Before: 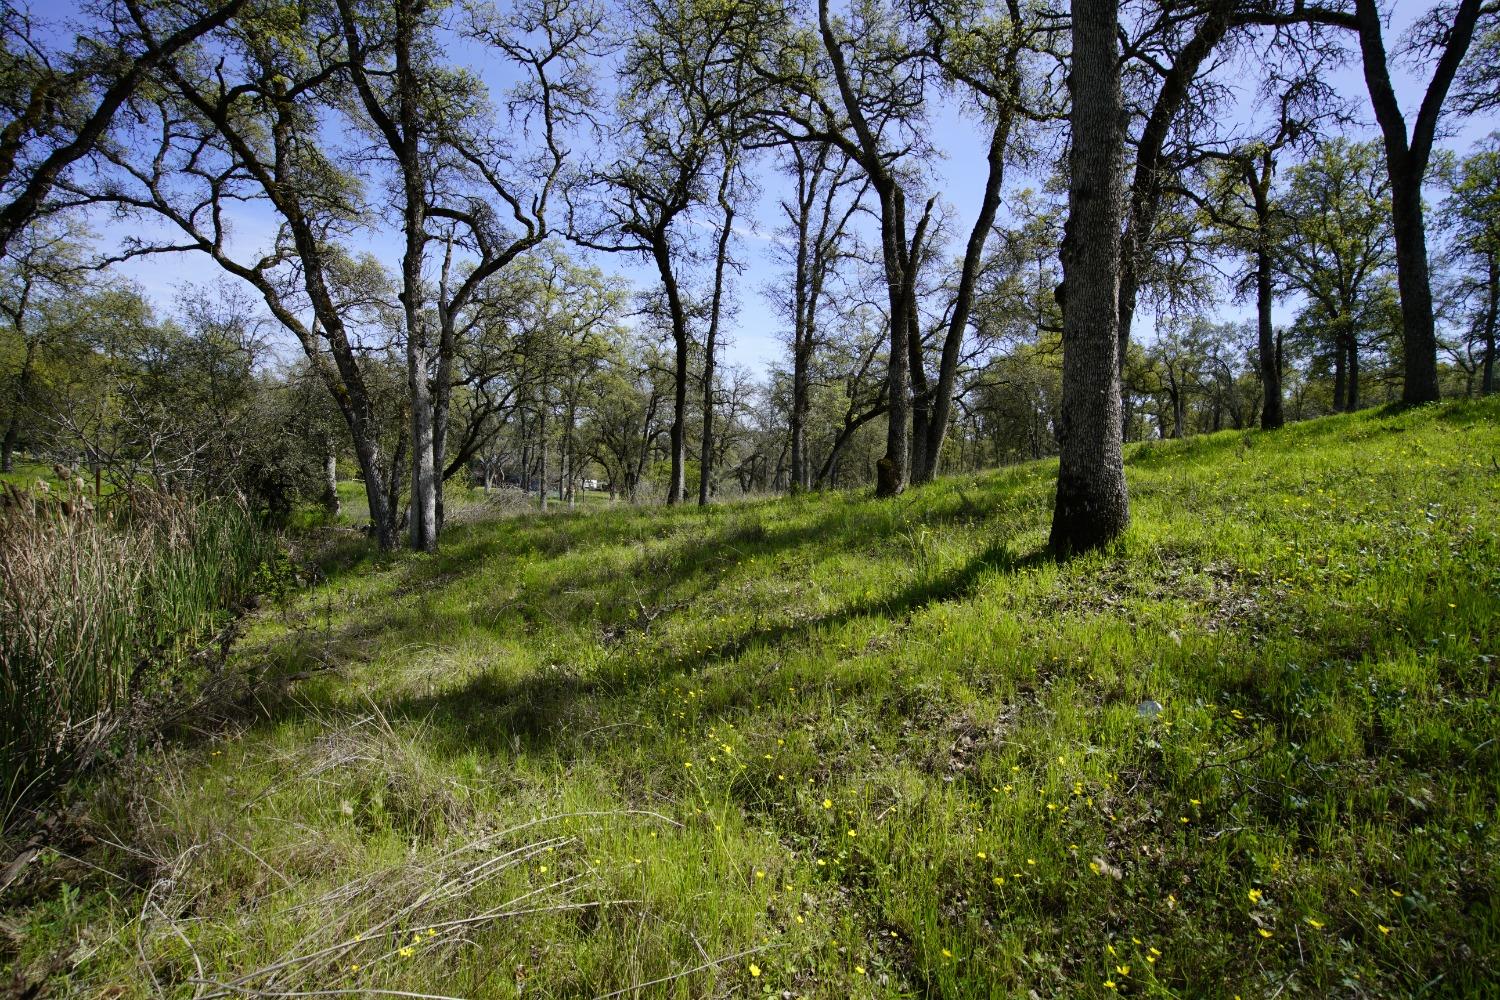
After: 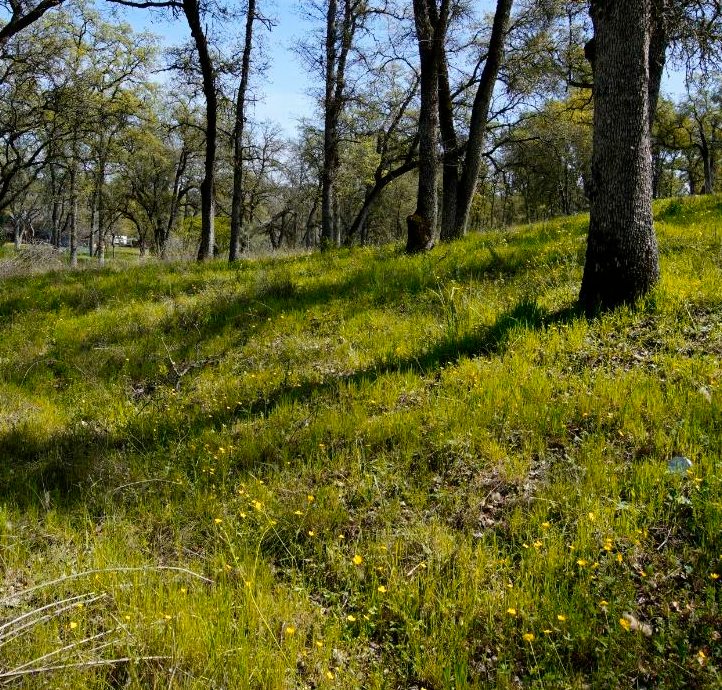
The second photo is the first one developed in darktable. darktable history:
color zones: curves: ch1 [(0.239, 0.552) (0.75, 0.5)]; ch2 [(0.25, 0.462) (0.749, 0.457)], mix 19.36%
crop: left 31.375%, top 24.459%, right 20.439%, bottom 6.518%
